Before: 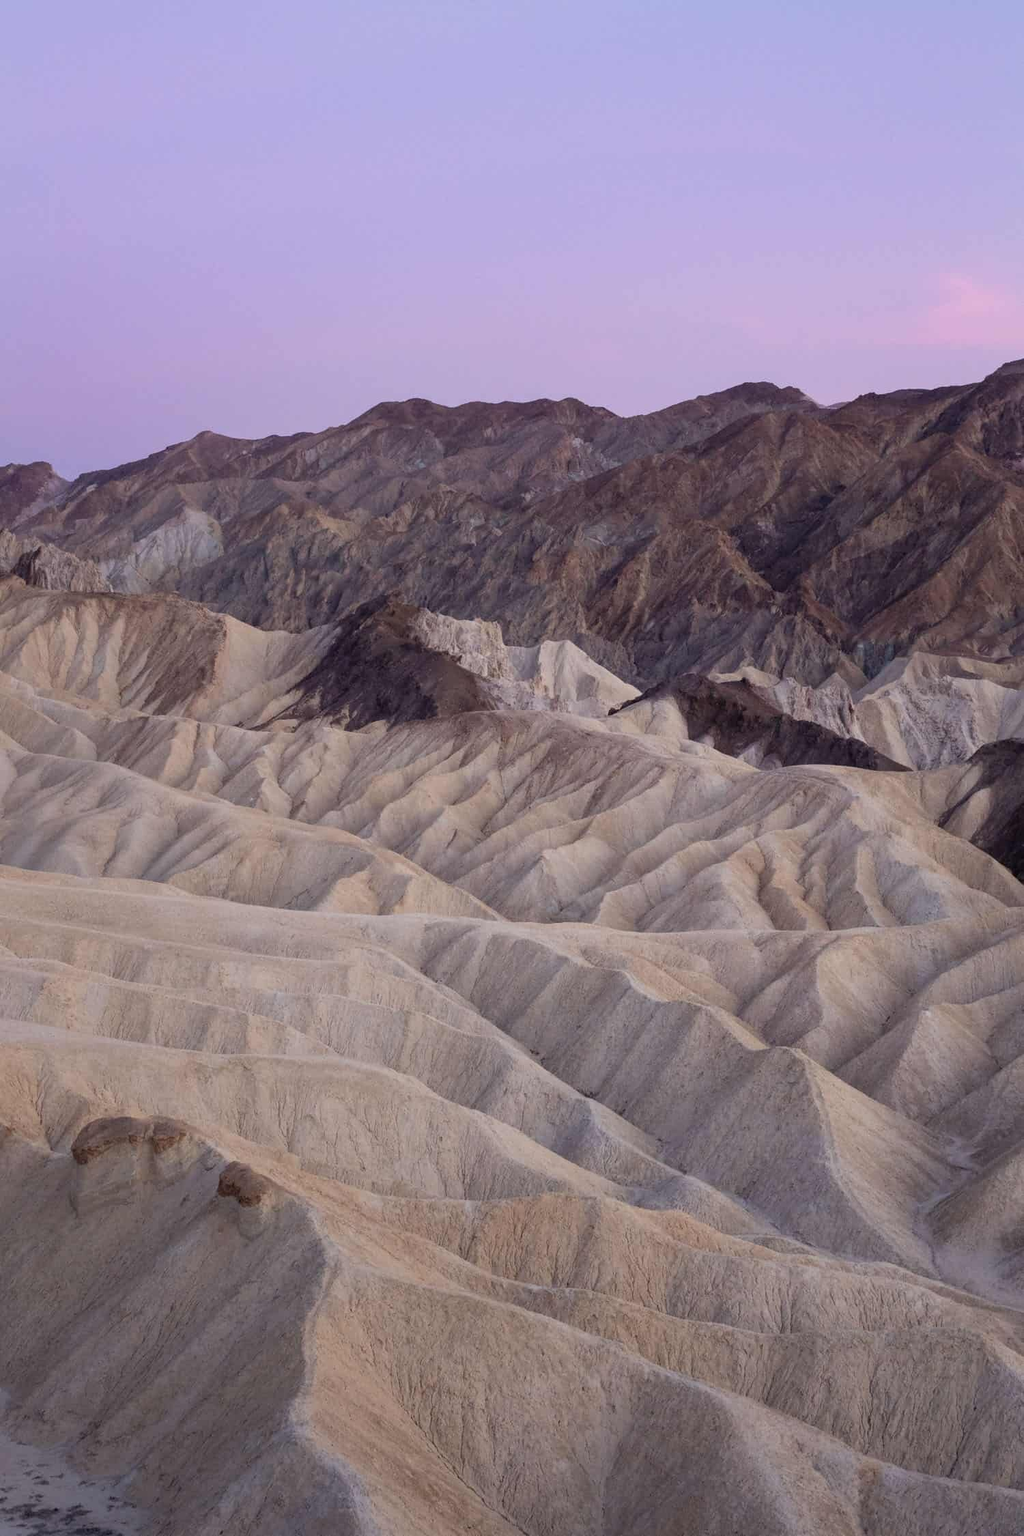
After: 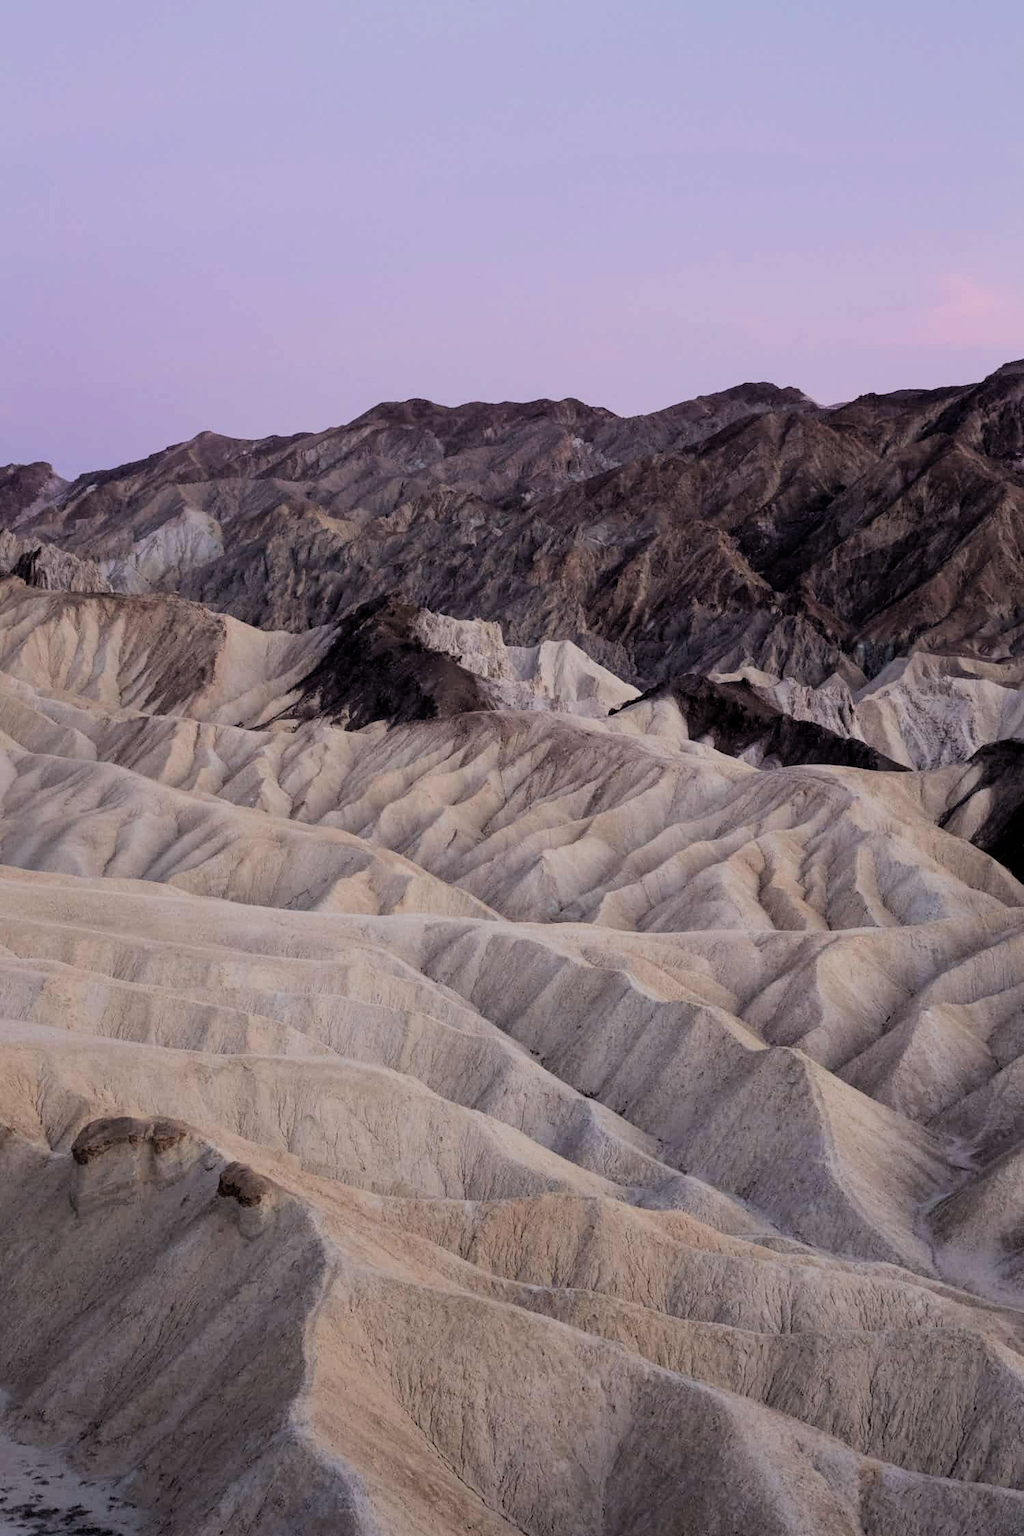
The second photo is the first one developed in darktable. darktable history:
filmic rgb: black relative exposure -5.13 EV, white relative exposure 3.96 EV, hardness 2.88, contrast 1.296, highlights saturation mix -29.8%
